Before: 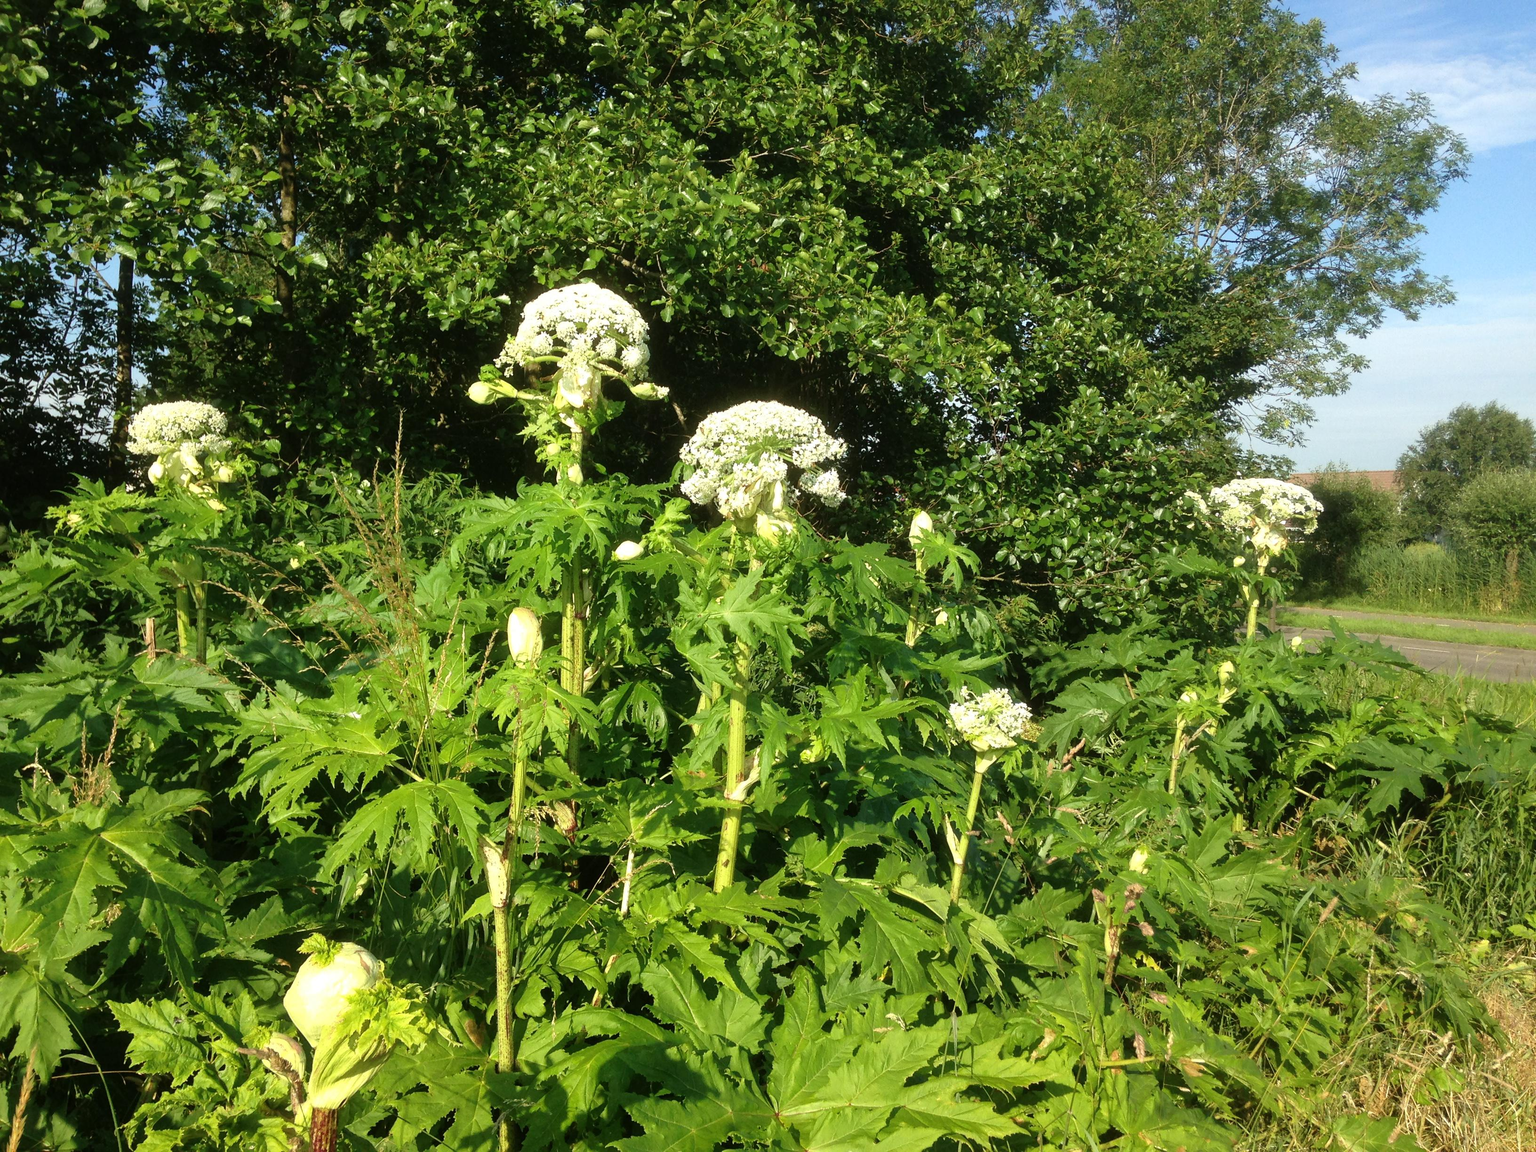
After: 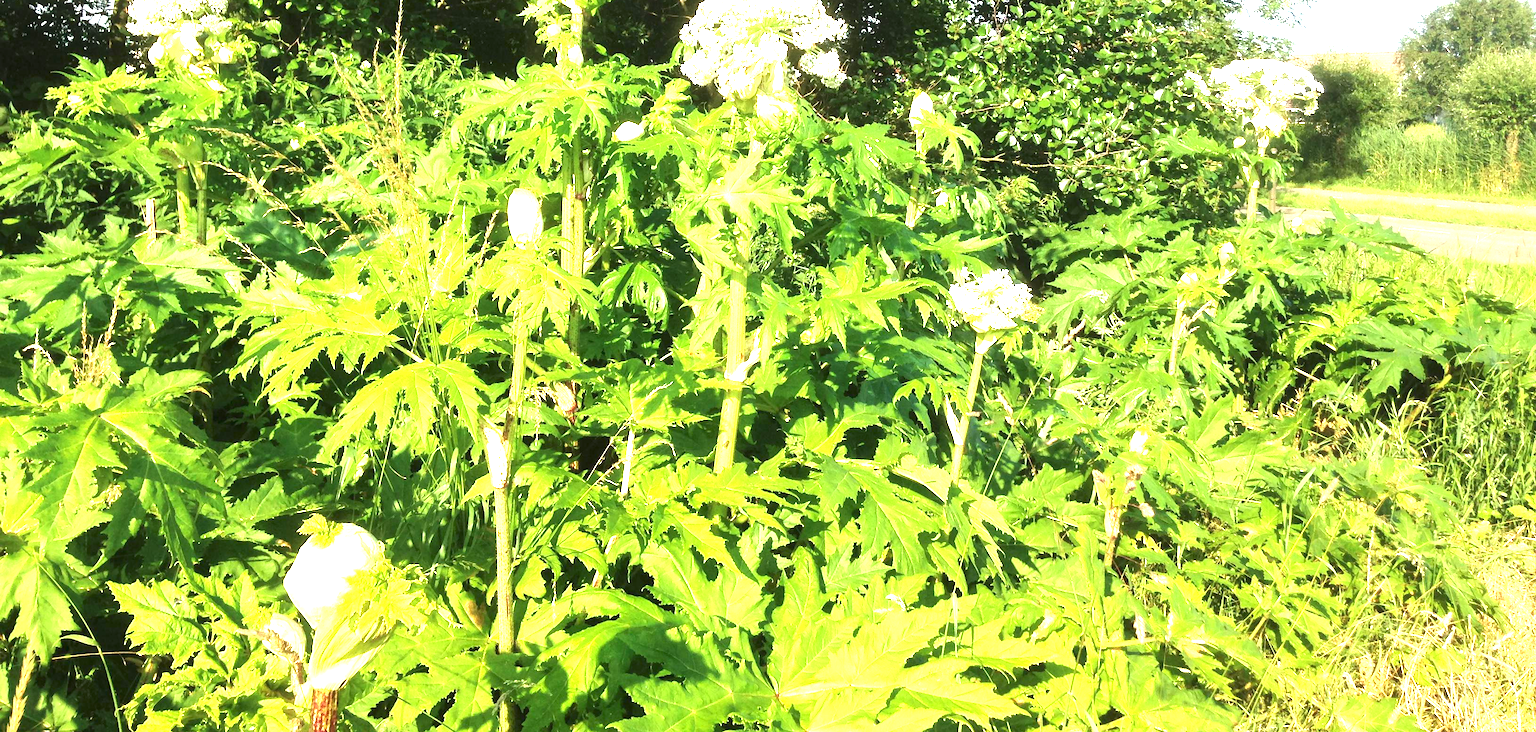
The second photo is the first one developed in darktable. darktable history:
crop and rotate: top 36.435%
exposure: black level correction 0, exposure 1.9 EV, compensate highlight preservation false
